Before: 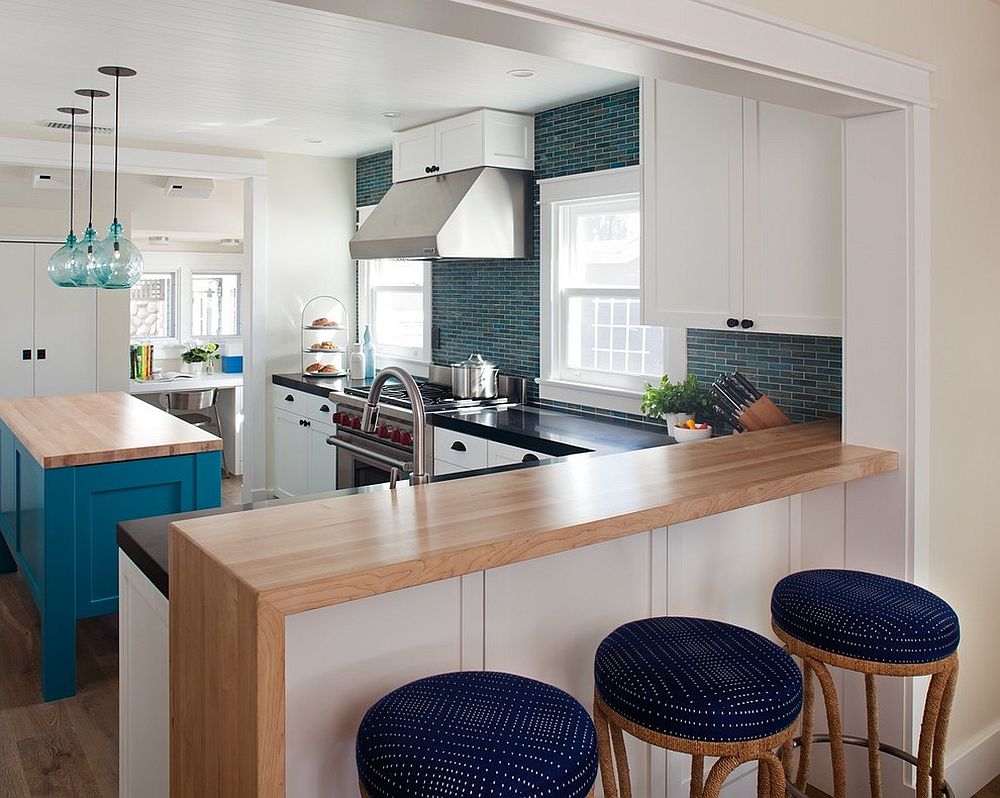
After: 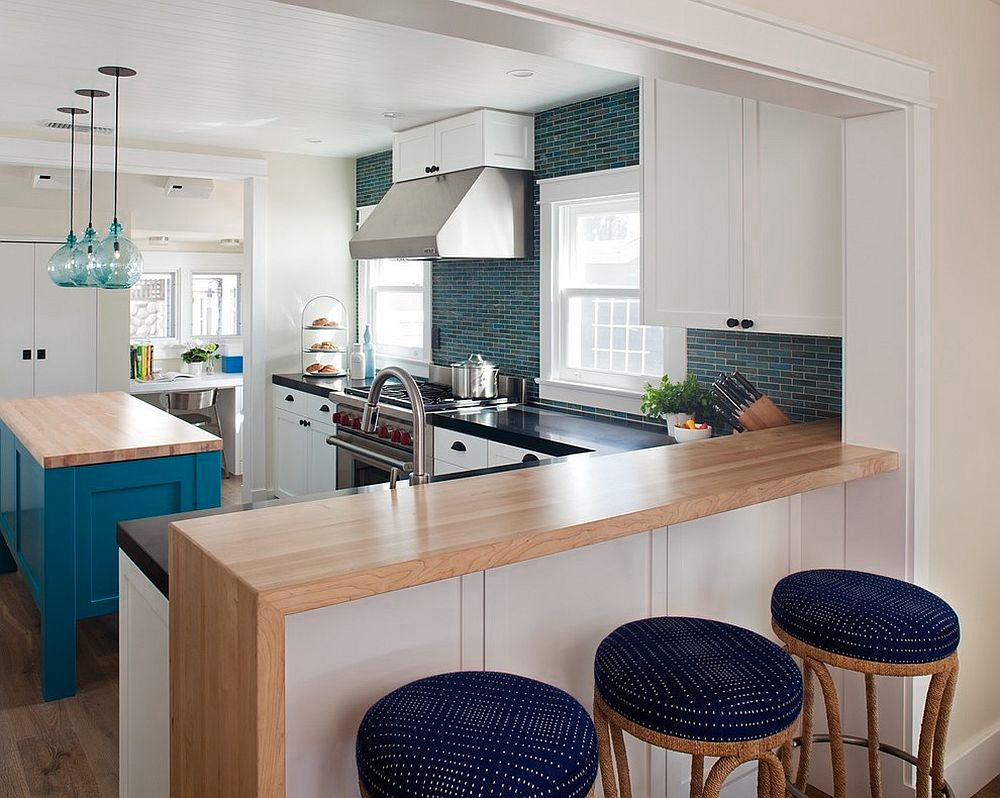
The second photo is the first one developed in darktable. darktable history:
color zones: curves: ch0 [(0, 0.465) (0.092, 0.596) (0.289, 0.464) (0.429, 0.453) (0.571, 0.464) (0.714, 0.455) (0.857, 0.462) (1, 0.465)]
